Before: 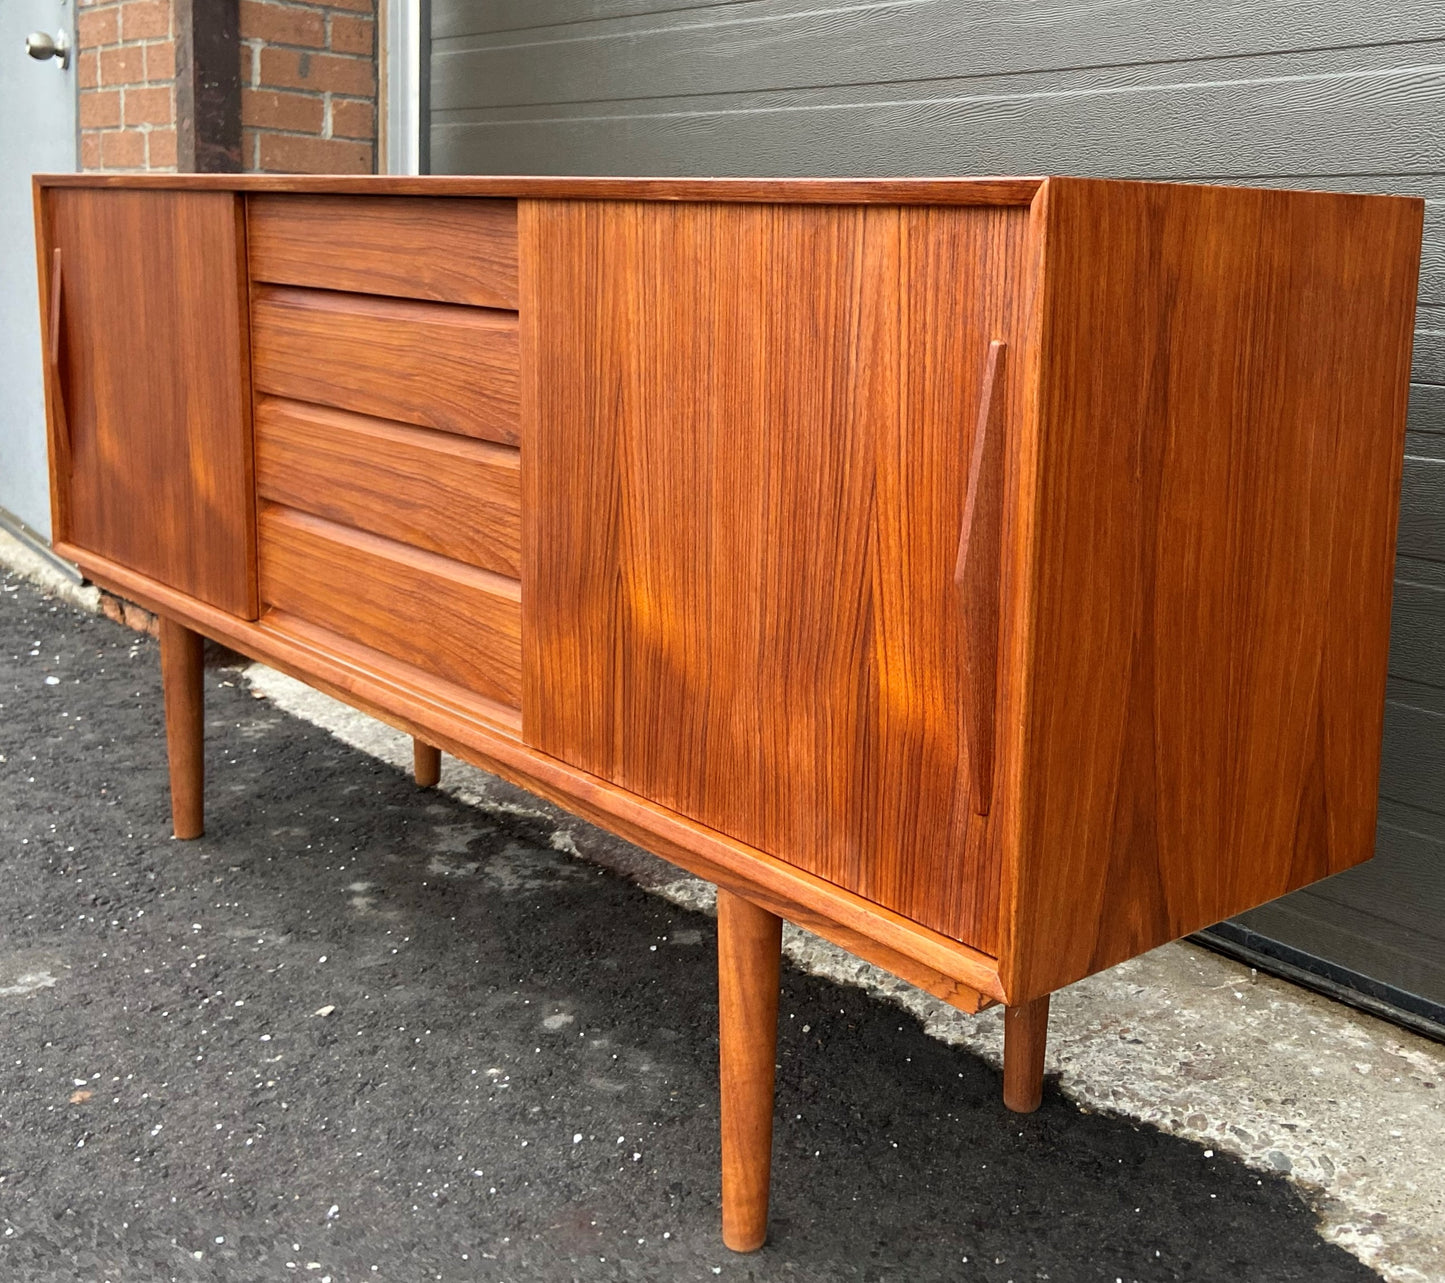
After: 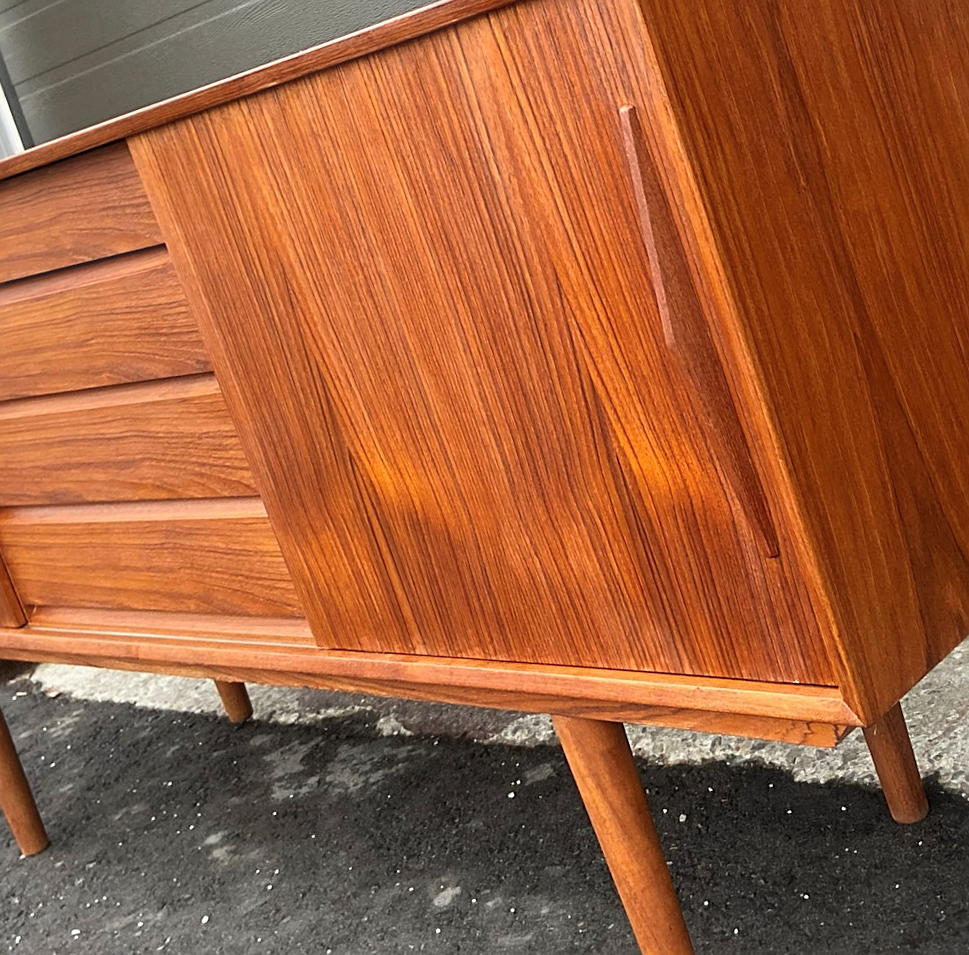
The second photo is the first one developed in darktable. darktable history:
crop and rotate: angle 20.17°, left 6.874%, right 4.113%, bottom 1.144%
haze removal: strength -0.109, compatibility mode true, adaptive false
sharpen: on, module defaults
